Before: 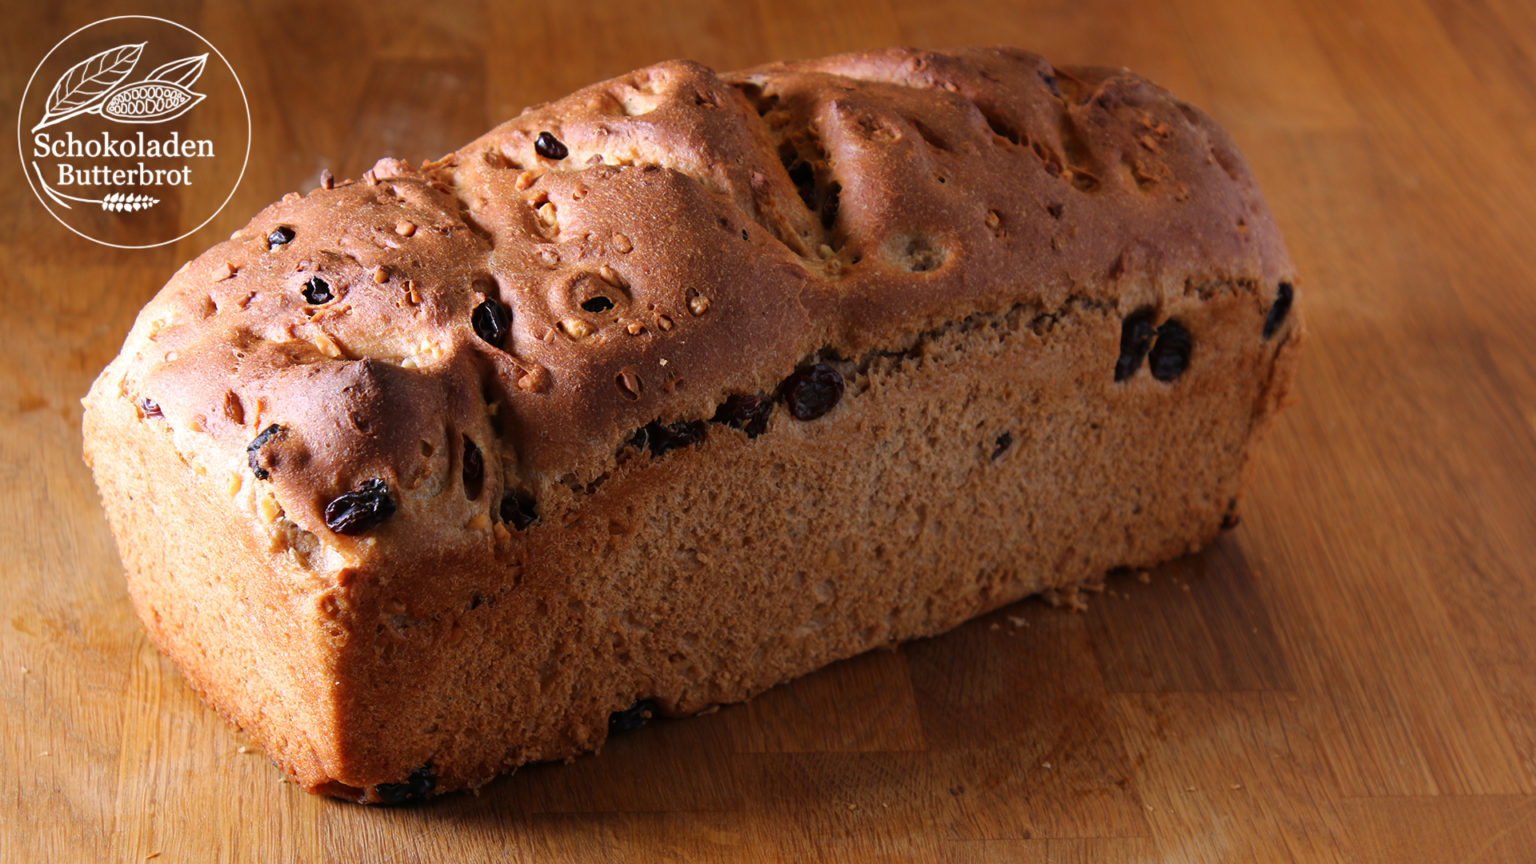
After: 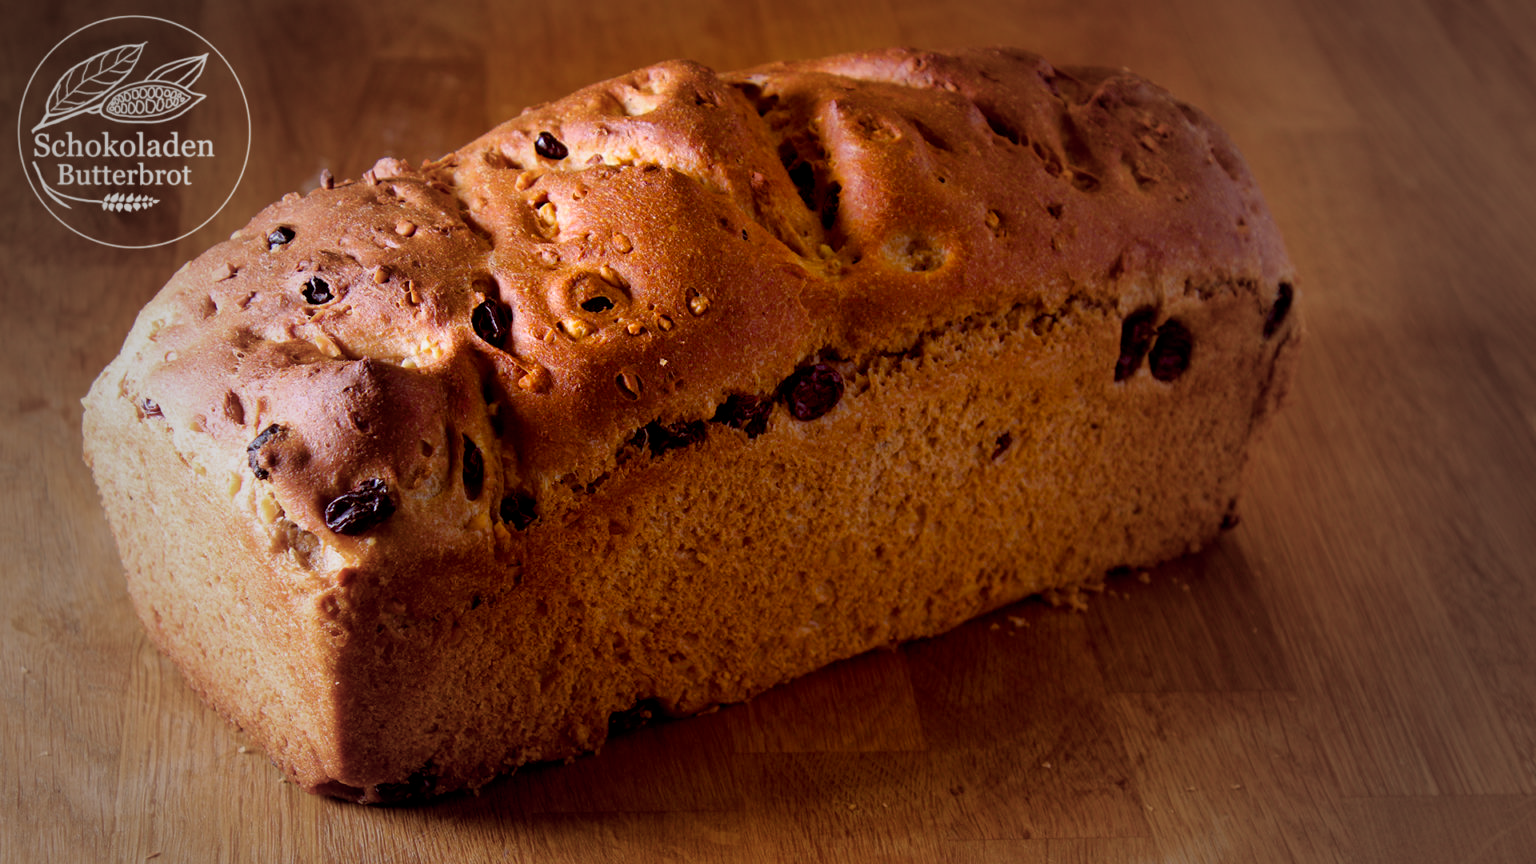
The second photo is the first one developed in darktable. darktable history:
color balance rgb: global offset › luminance -0.192%, global offset › chroma 0.275%, perceptual saturation grading › global saturation 40.594%
vignetting: fall-off start 33.37%, fall-off radius 64.66%, width/height ratio 0.963, unbound false
